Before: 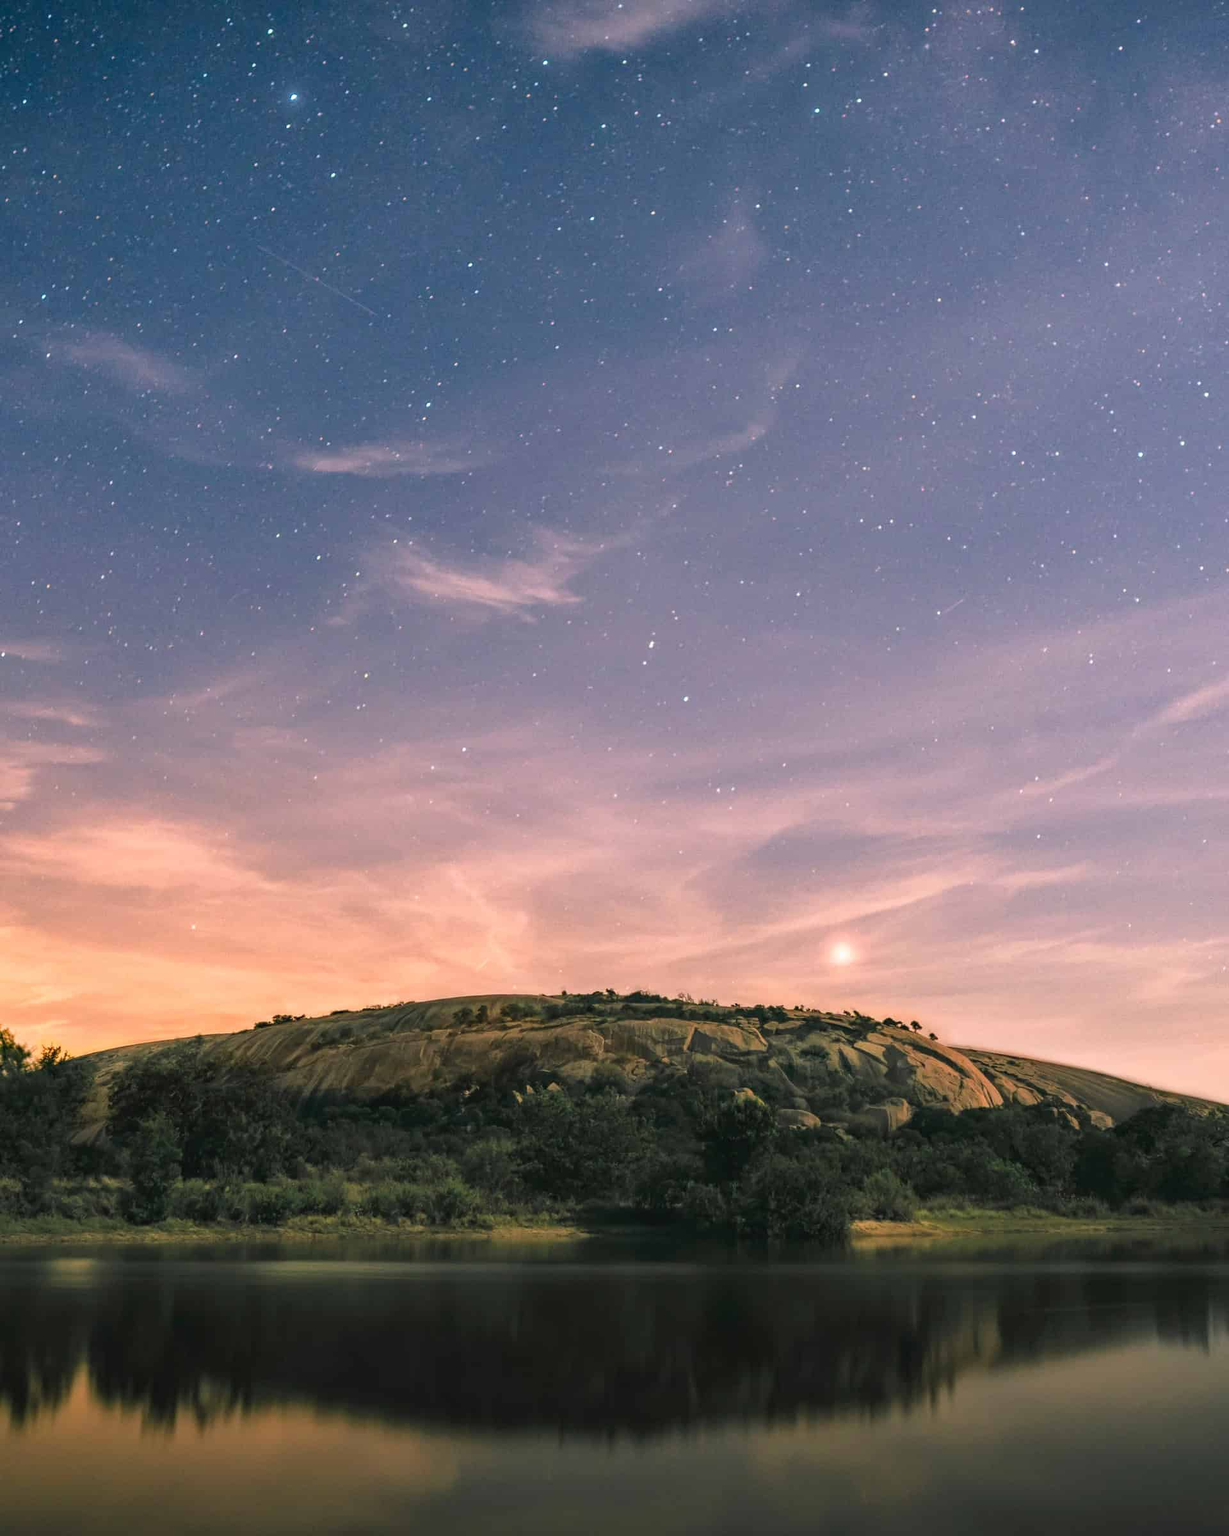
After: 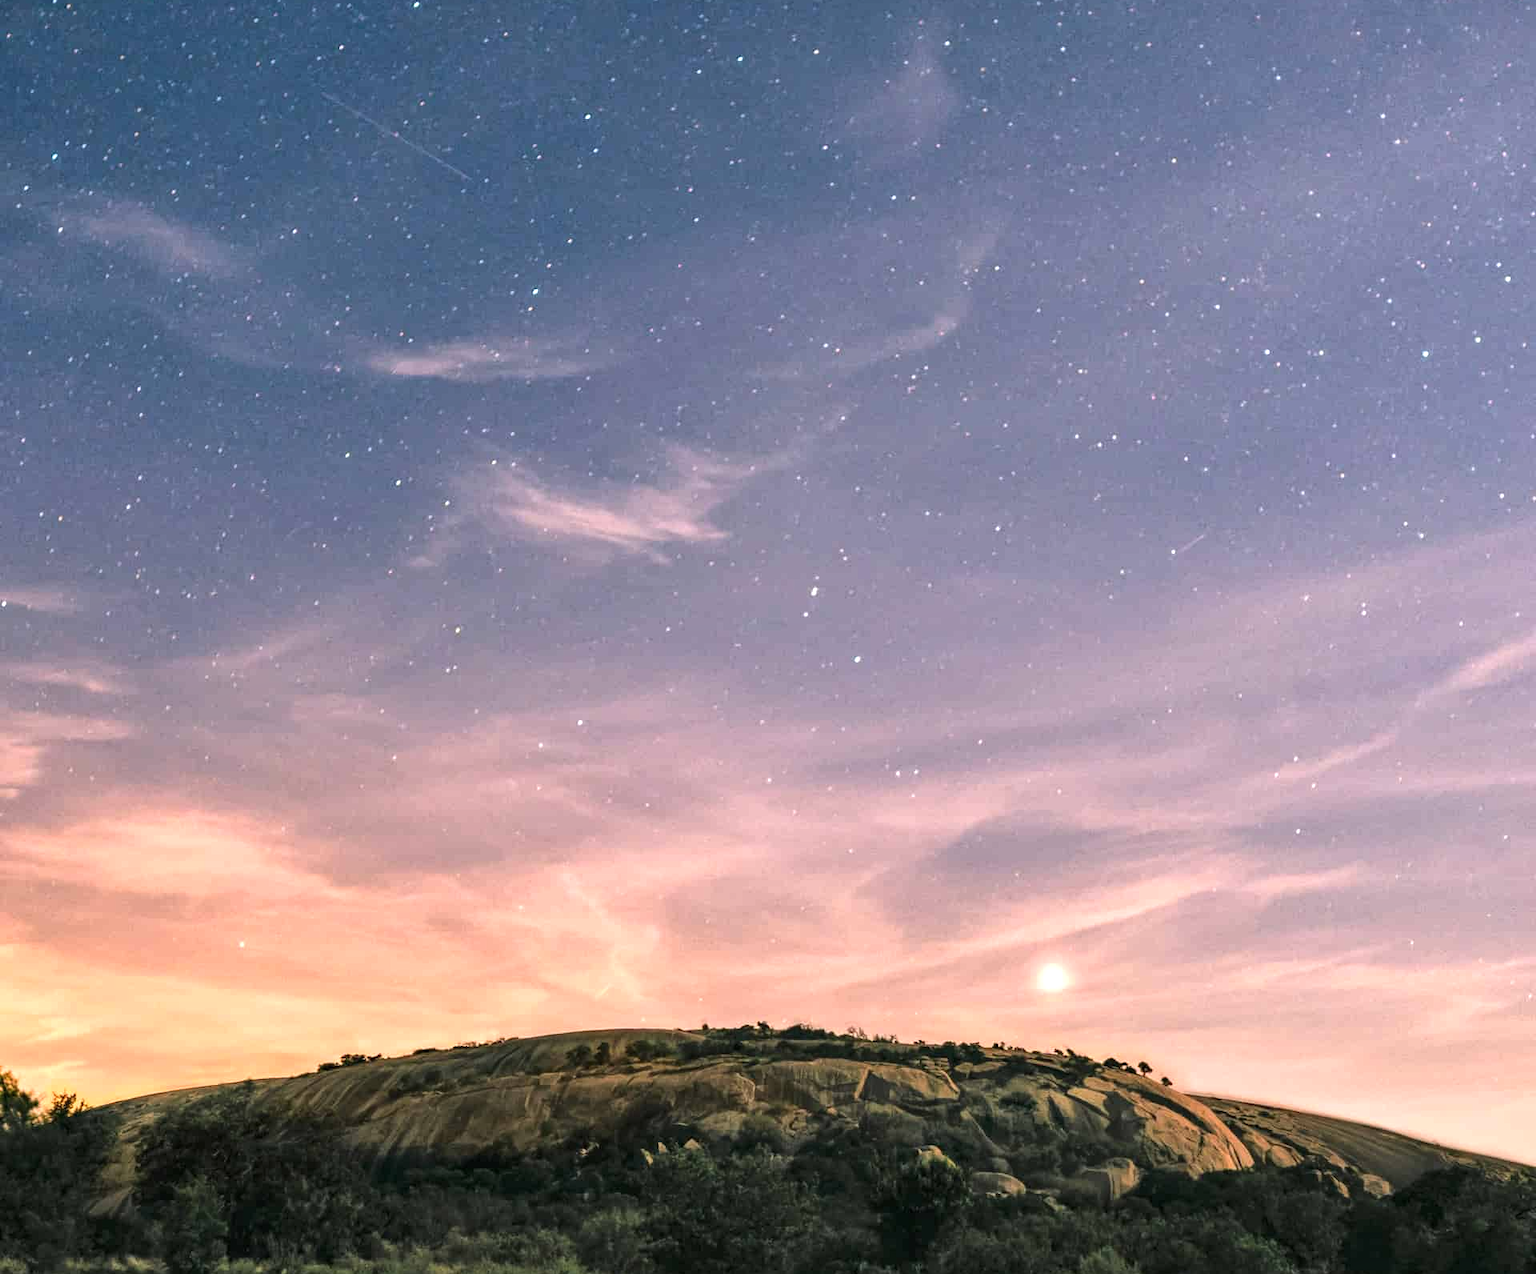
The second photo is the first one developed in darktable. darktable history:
local contrast: highlights 104%, shadows 102%, detail 120%, midtone range 0.2
crop: top 11.183%, bottom 22.416%
shadows and highlights: shadows 36.21, highlights -27.21, soften with gaussian
tone equalizer: -8 EV -0.378 EV, -7 EV -0.357 EV, -6 EV -0.356 EV, -5 EV -0.186 EV, -3 EV 0.216 EV, -2 EV 0.344 EV, -1 EV 0.369 EV, +0 EV 0.435 EV, edges refinement/feathering 500, mask exposure compensation -1.57 EV, preserve details no
